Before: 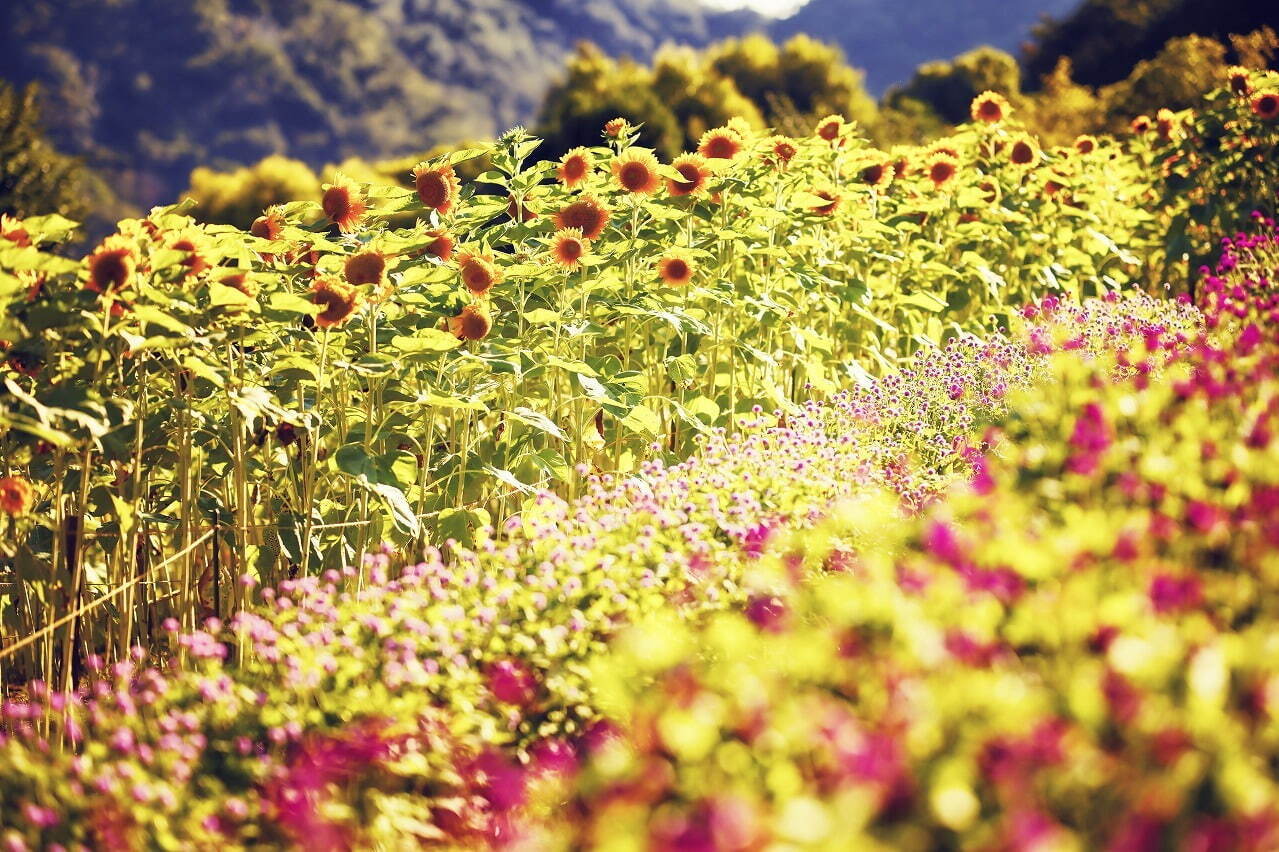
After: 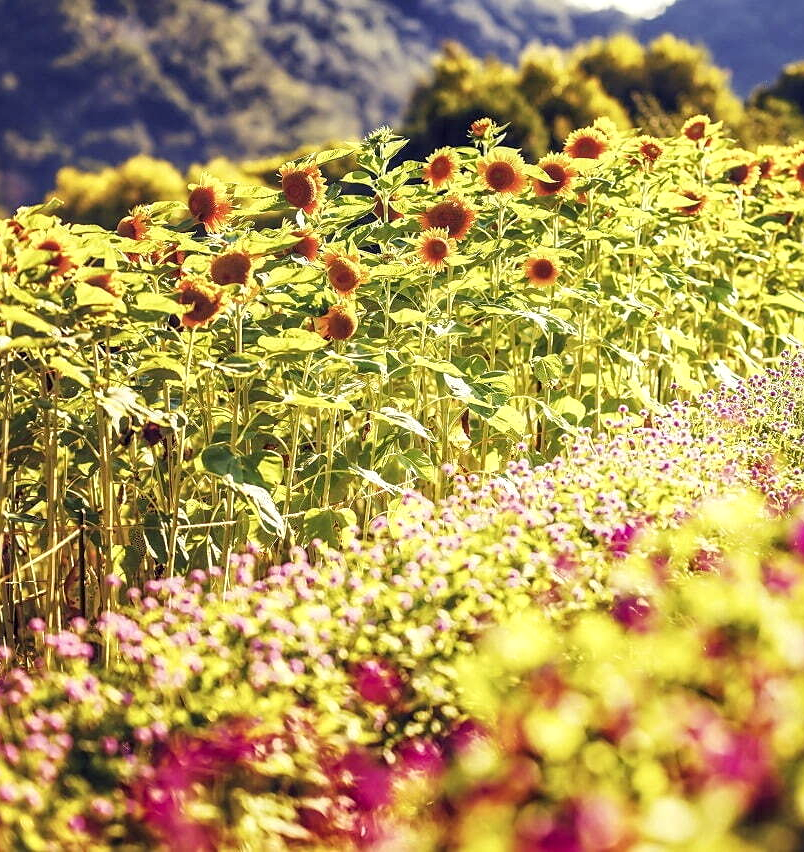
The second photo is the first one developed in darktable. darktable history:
local contrast: detail 130%
sharpen: amount 0.203
crop: left 10.526%, right 26.572%
